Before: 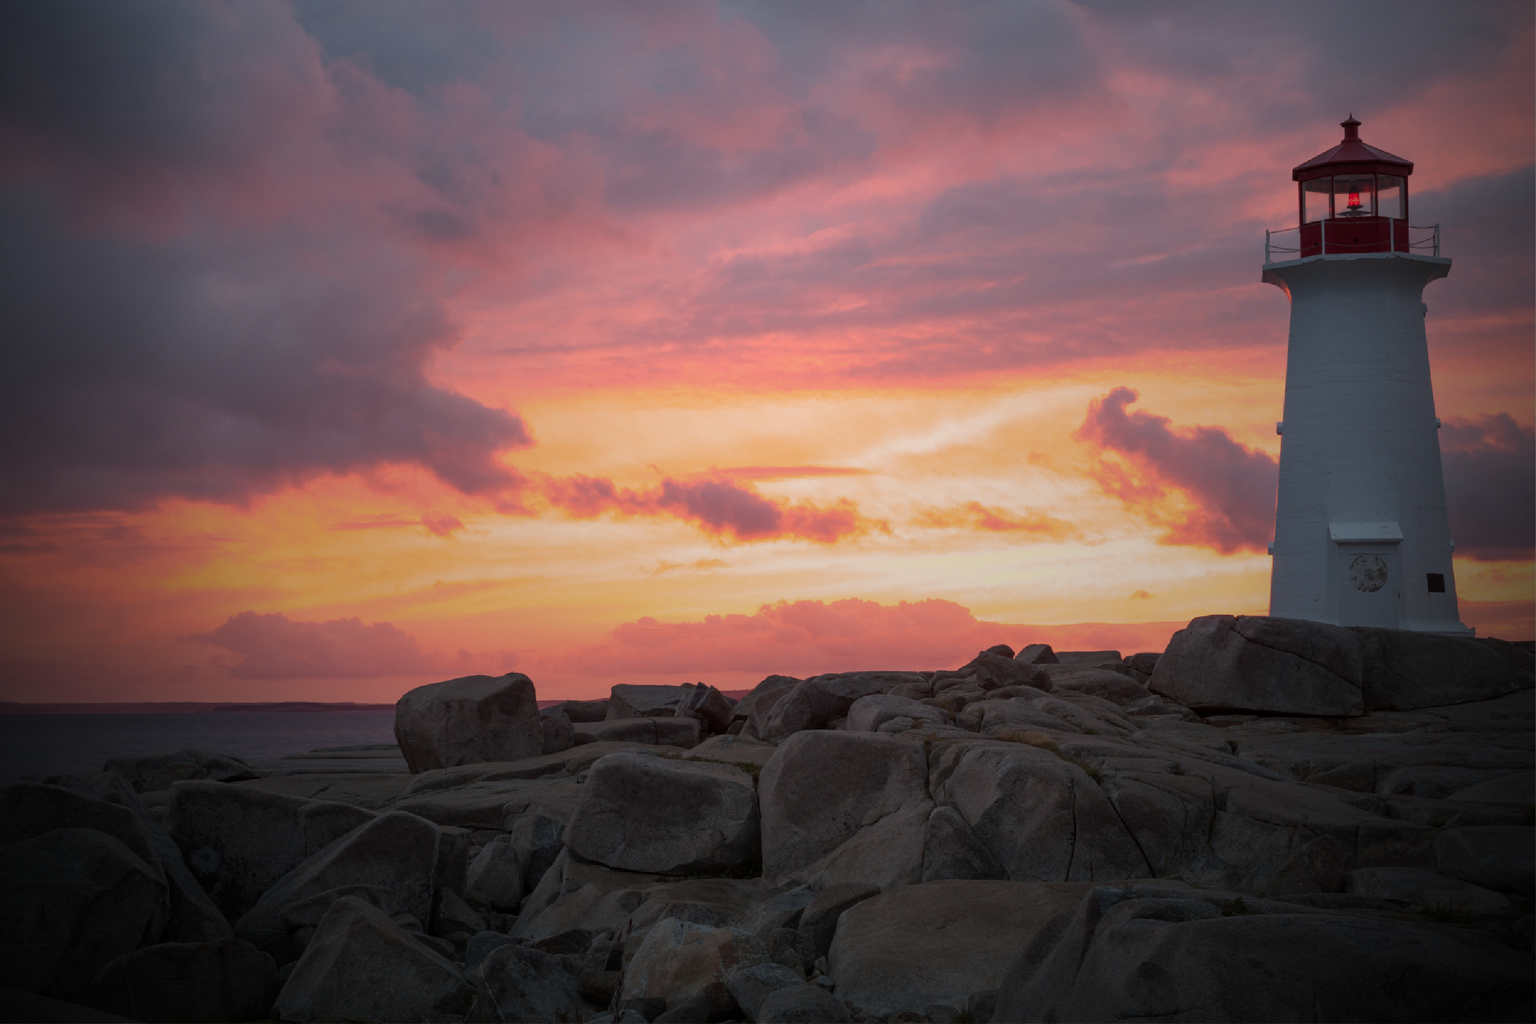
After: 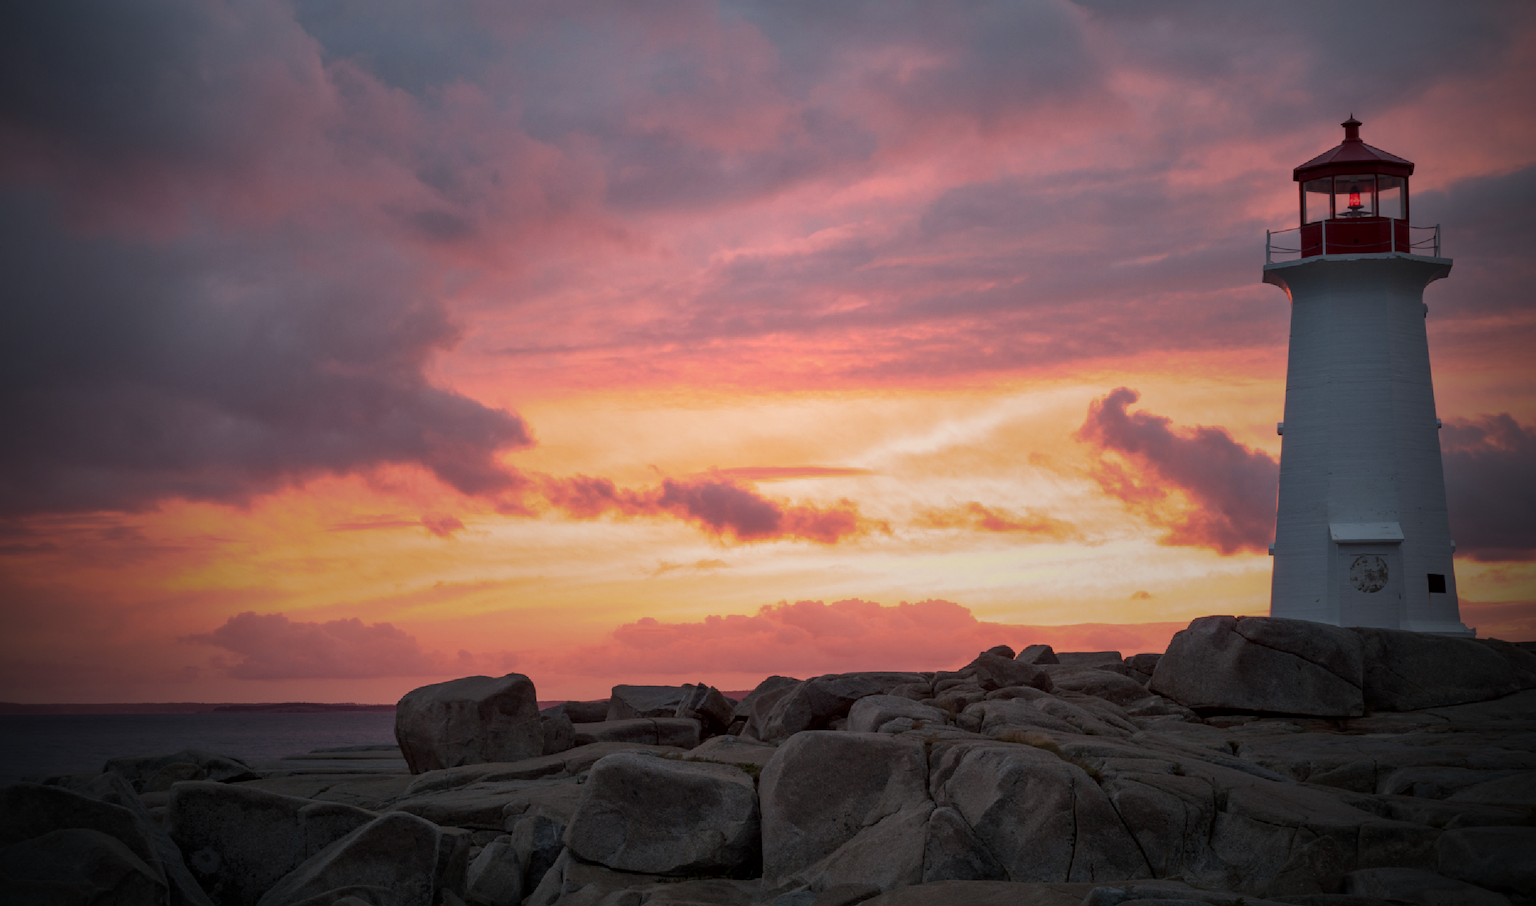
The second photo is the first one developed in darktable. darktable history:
local contrast: mode bilateral grid, contrast 25, coarseness 50, detail 123%, midtone range 0.2
crop and rotate: top 0%, bottom 11.49%
tone equalizer: on, module defaults
